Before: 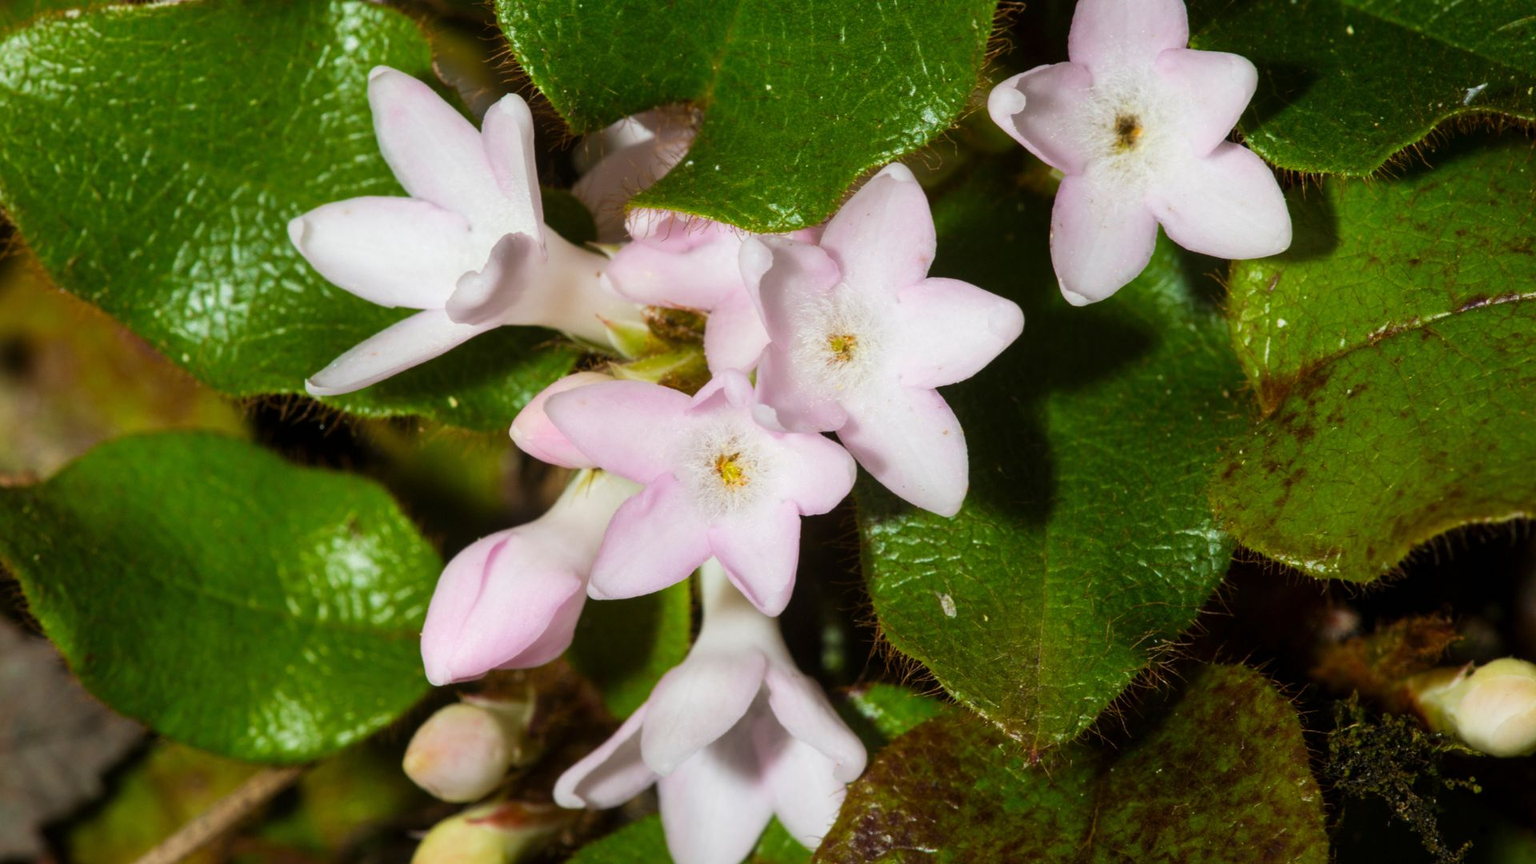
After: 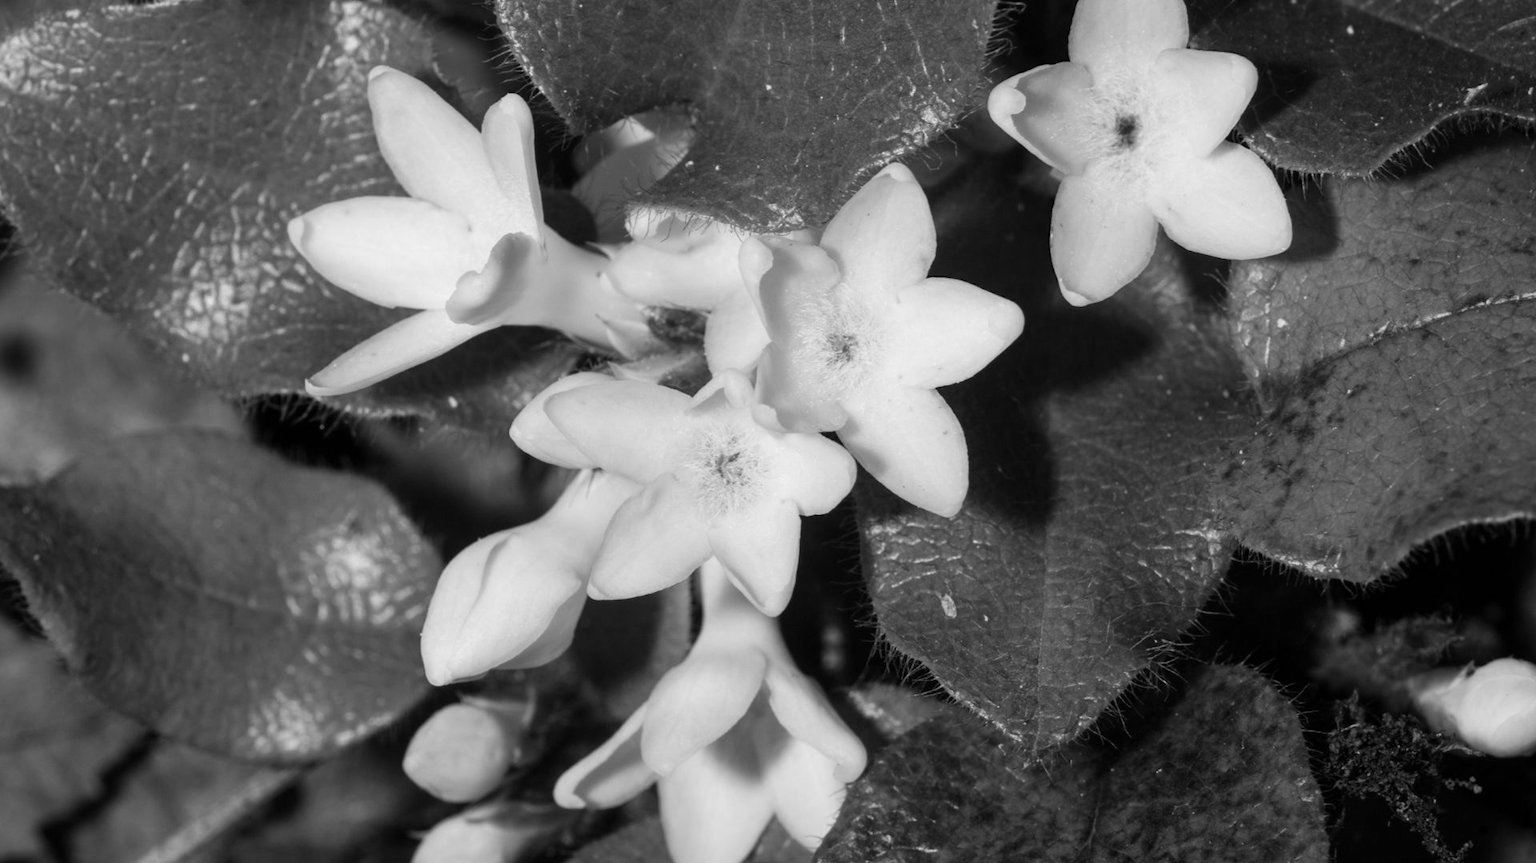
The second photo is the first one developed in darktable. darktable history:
monochrome: on, module defaults
crop: bottom 0.071%
